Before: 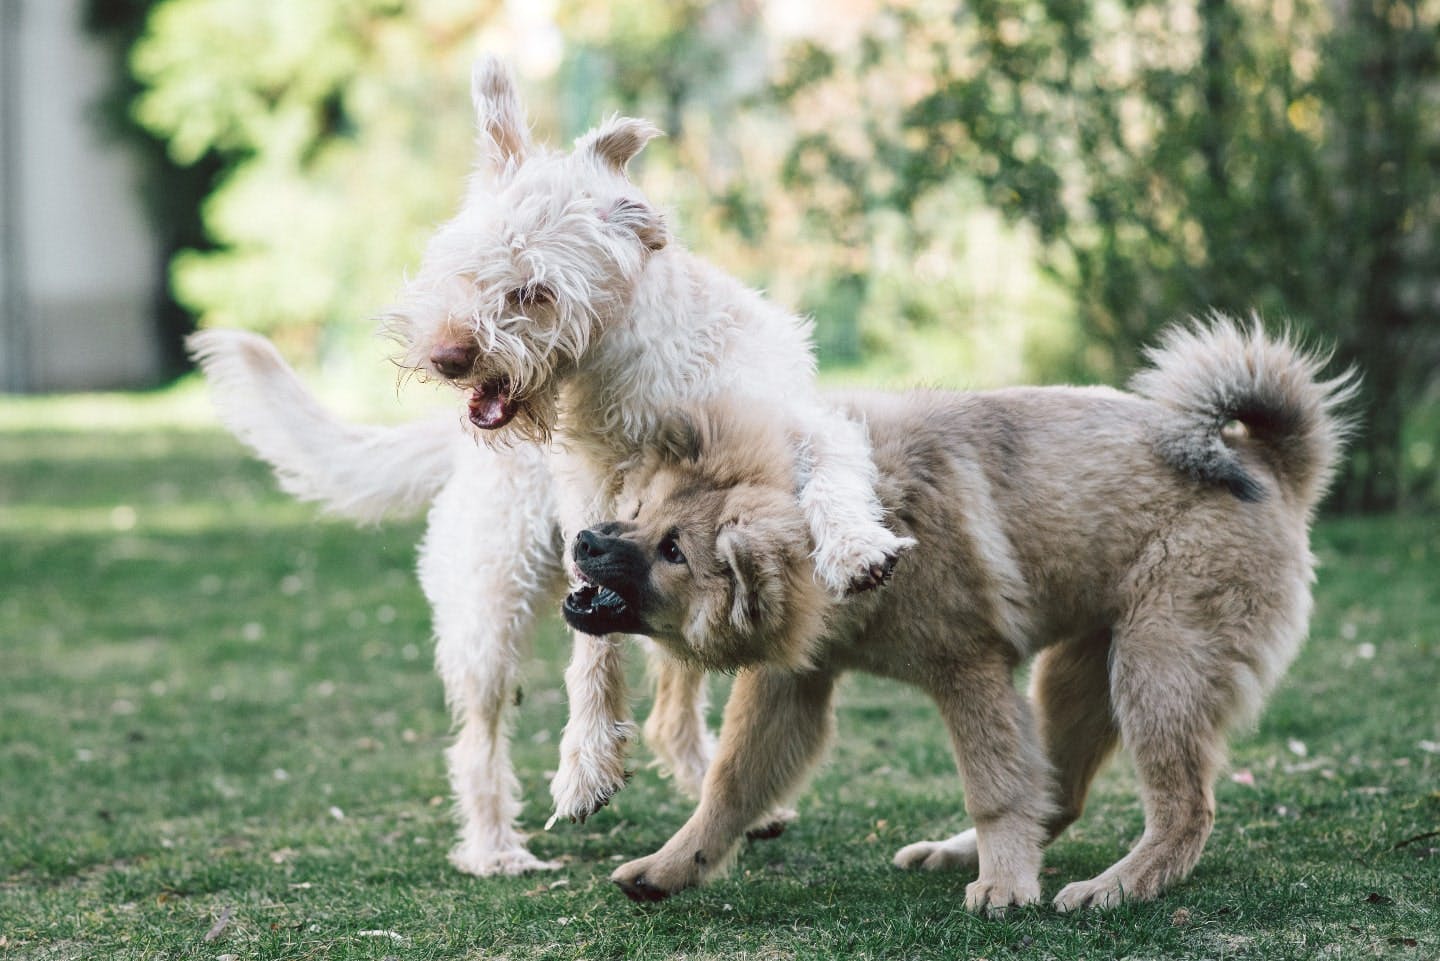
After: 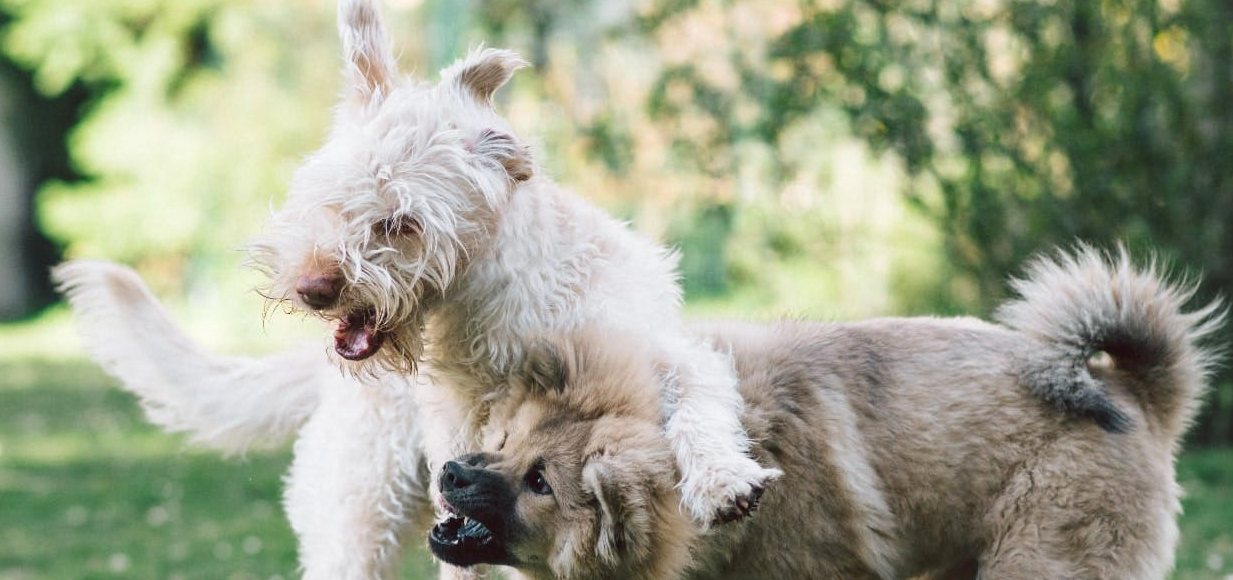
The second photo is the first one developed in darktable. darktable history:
crop and rotate: left 9.345%, top 7.22%, right 4.982%, bottom 32.331%
color contrast: green-magenta contrast 1.1, blue-yellow contrast 1.1, unbound 0
